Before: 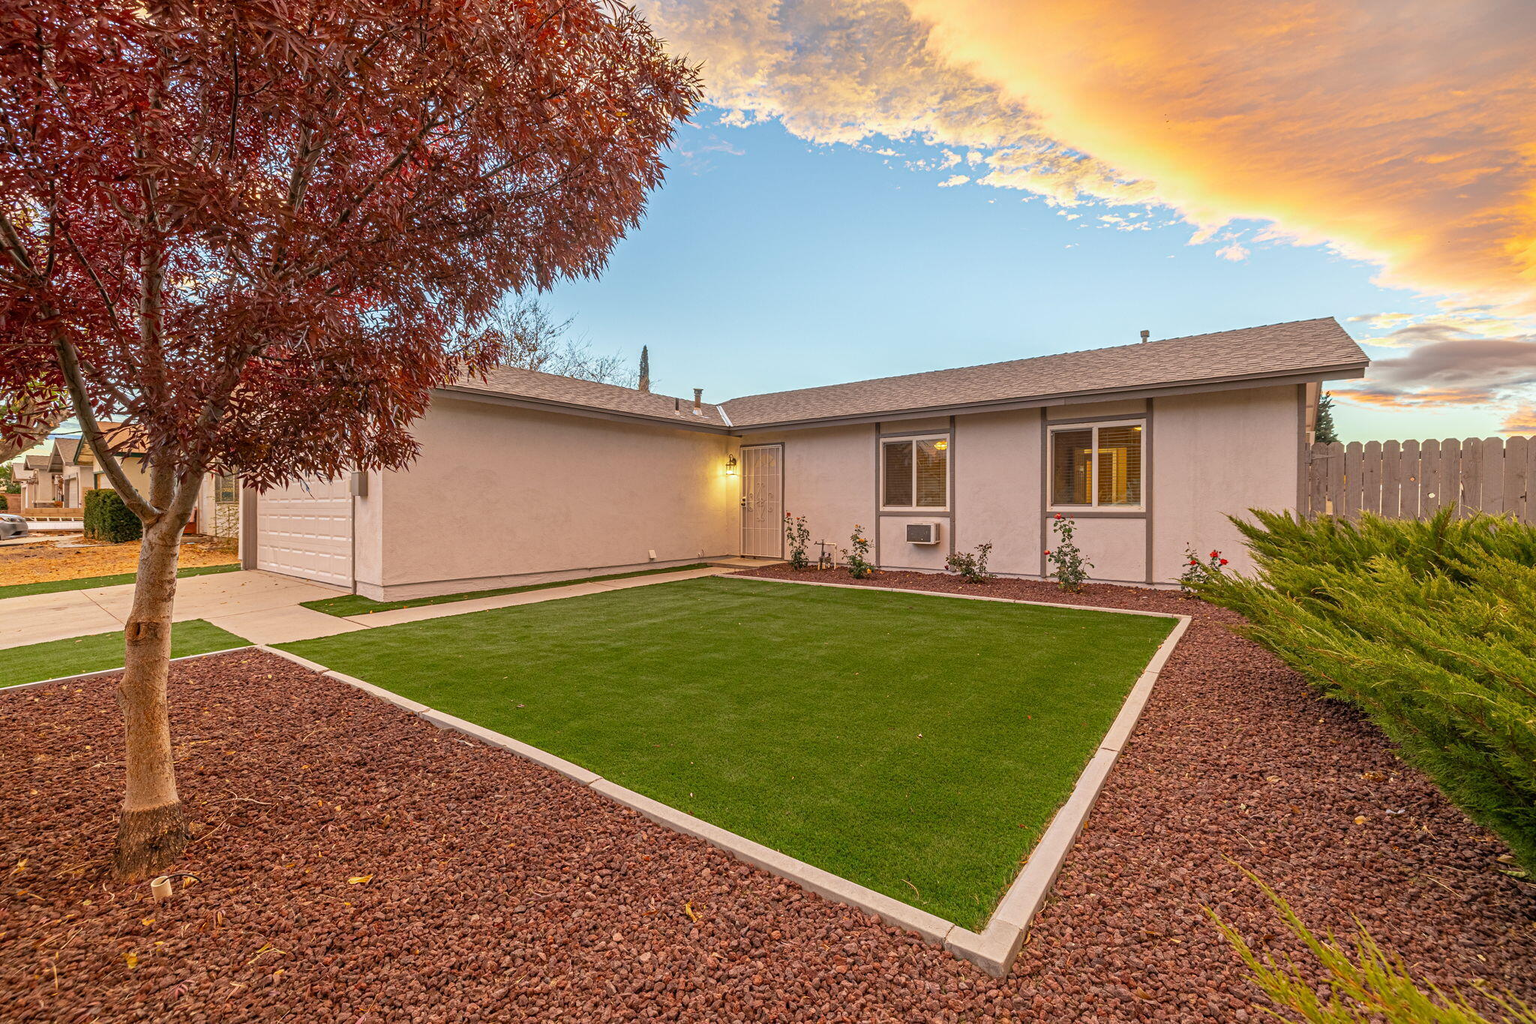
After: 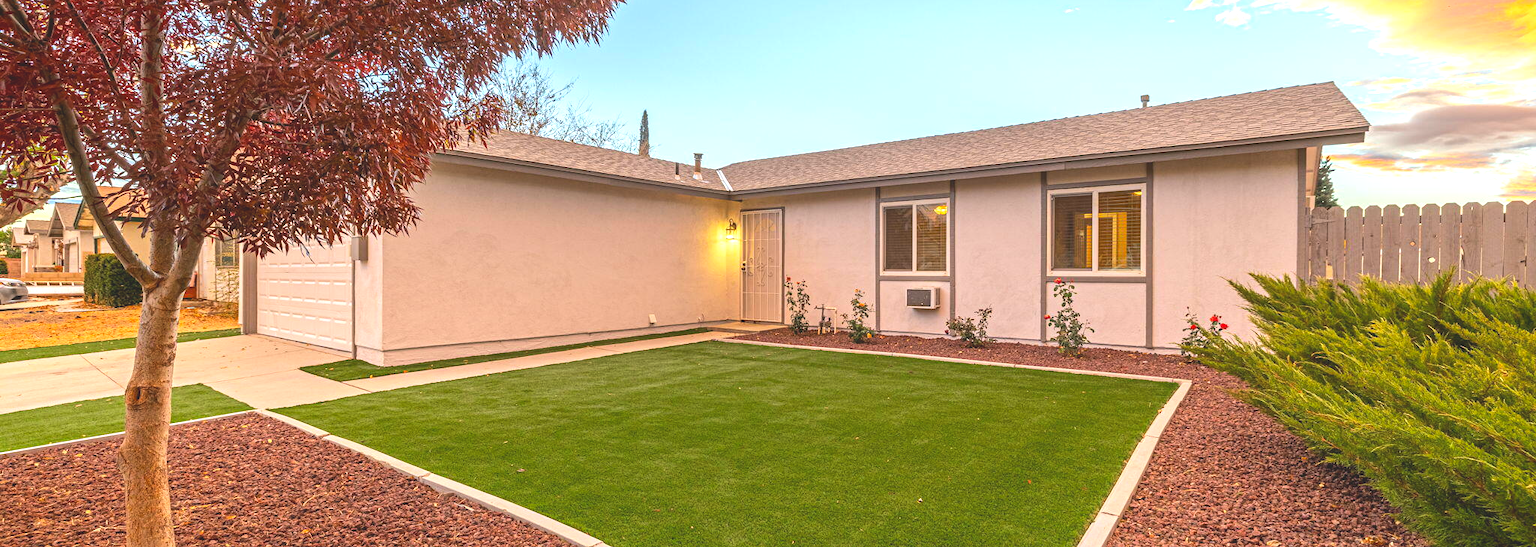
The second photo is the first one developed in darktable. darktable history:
contrast brightness saturation: contrast -0.28
tone equalizer: -8 EV -0.75 EV, -7 EV -0.7 EV, -6 EV -0.6 EV, -5 EV -0.4 EV, -3 EV 0.4 EV, -2 EV 0.6 EV, -1 EV 0.7 EV, +0 EV 0.75 EV, edges refinement/feathering 500, mask exposure compensation -1.57 EV, preserve details no
crop and rotate: top 23.043%, bottom 23.437%
exposure: black level correction 0, exposure 0.5 EV, compensate highlight preservation false
